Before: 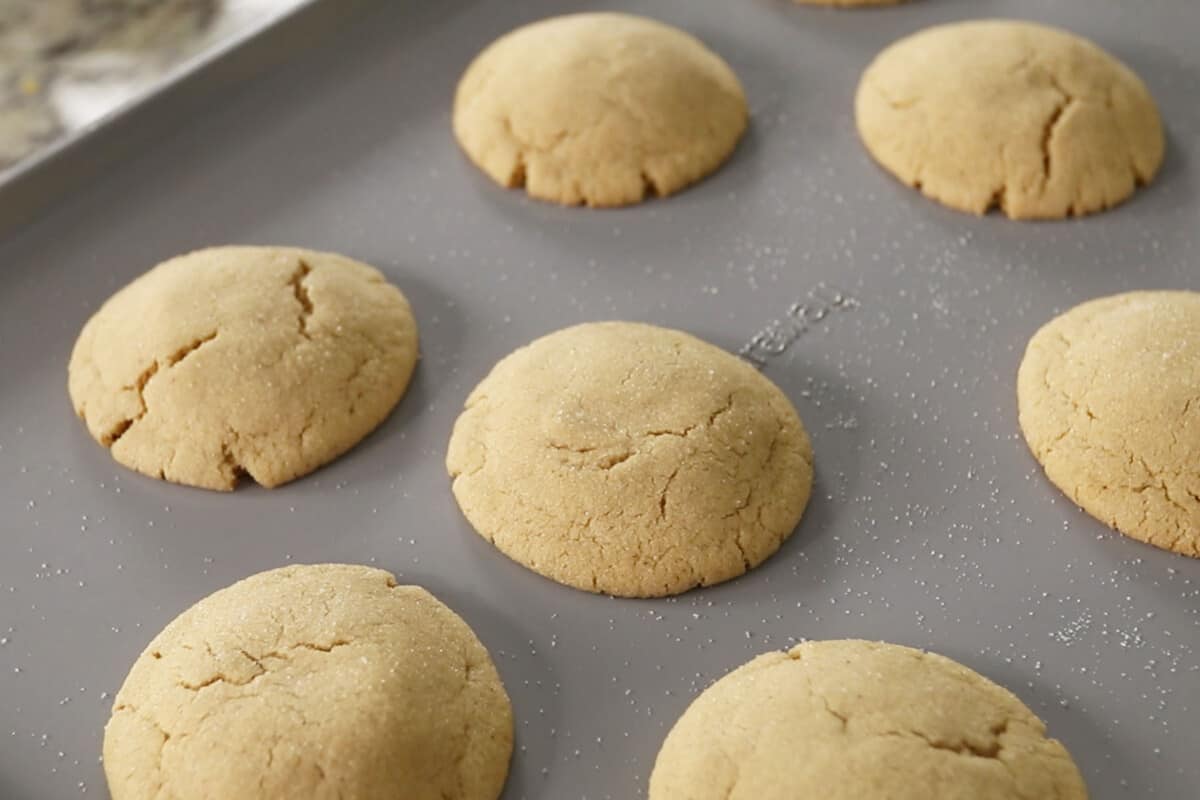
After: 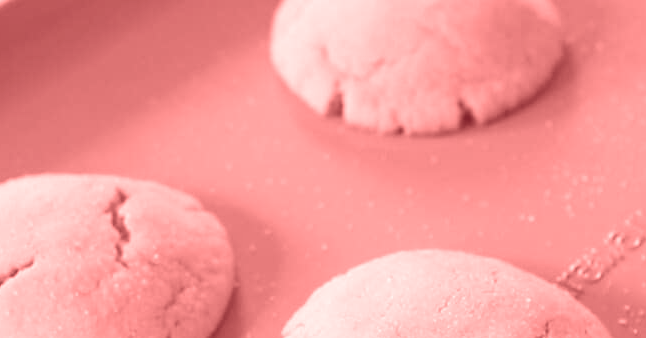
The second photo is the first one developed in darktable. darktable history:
colorize: saturation 60%, source mix 100%
crop: left 15.306%, top 9.065%, right 30.789%, bottom 48.638%
contrast brightness saturation: contrast 0.05, brightness 0.06, saturation 0.01
